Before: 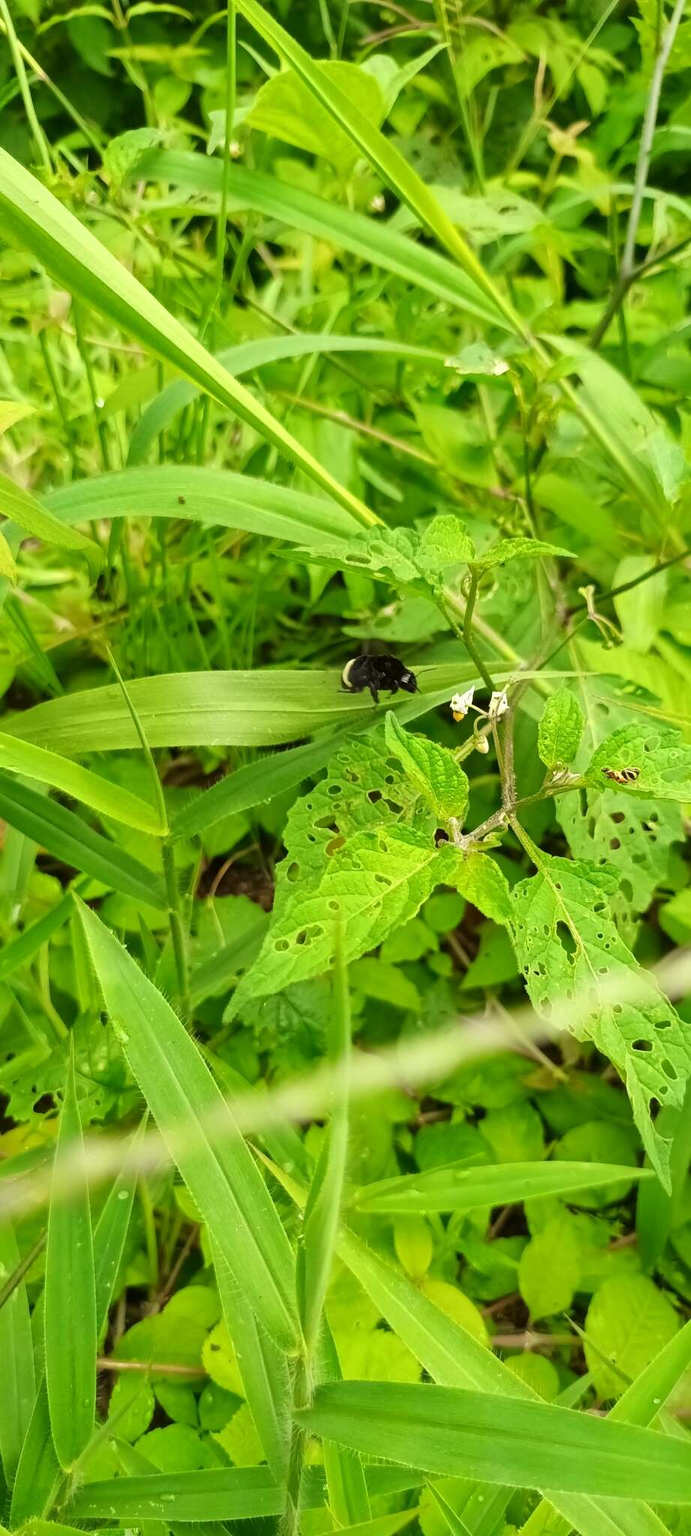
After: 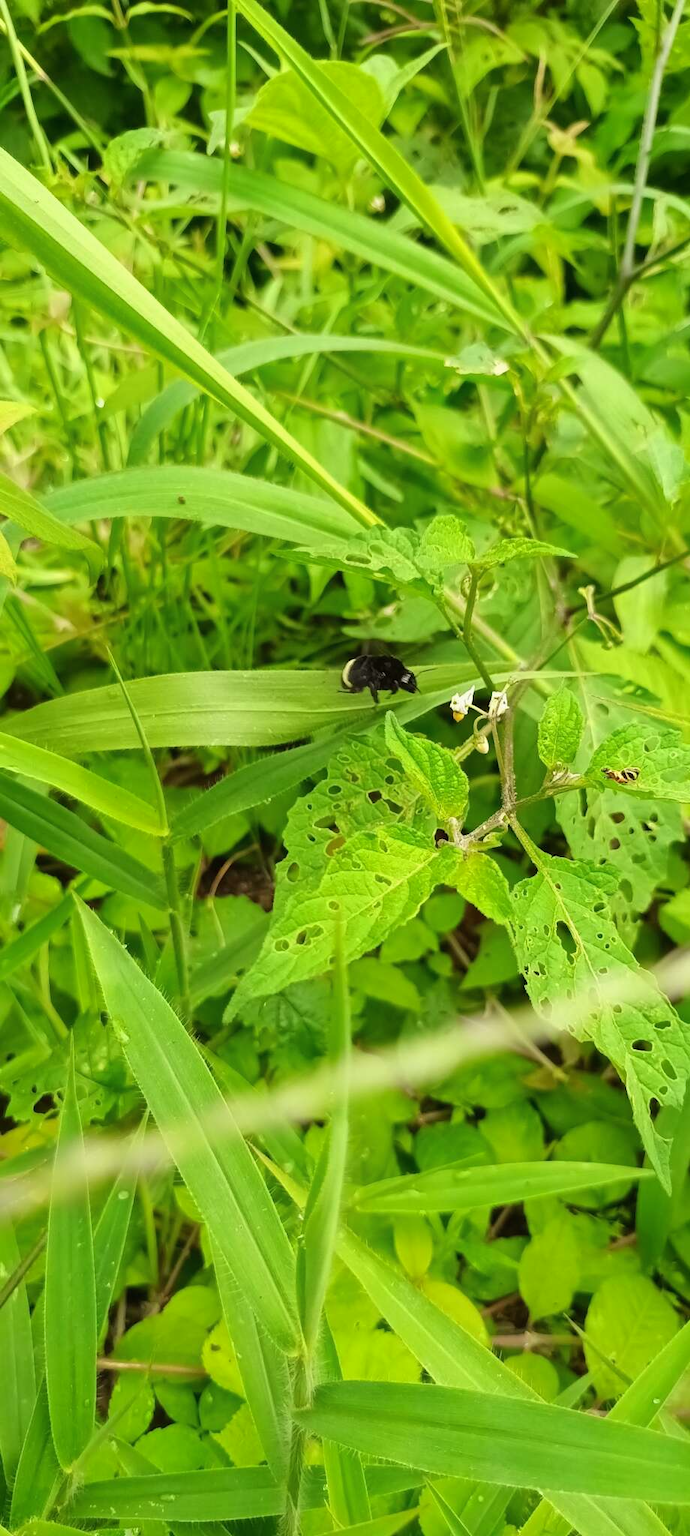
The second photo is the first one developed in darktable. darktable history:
local contrast: mode bilateral grid, contrast 100, coarseness 99, detail 91%, midtone range 0.2
